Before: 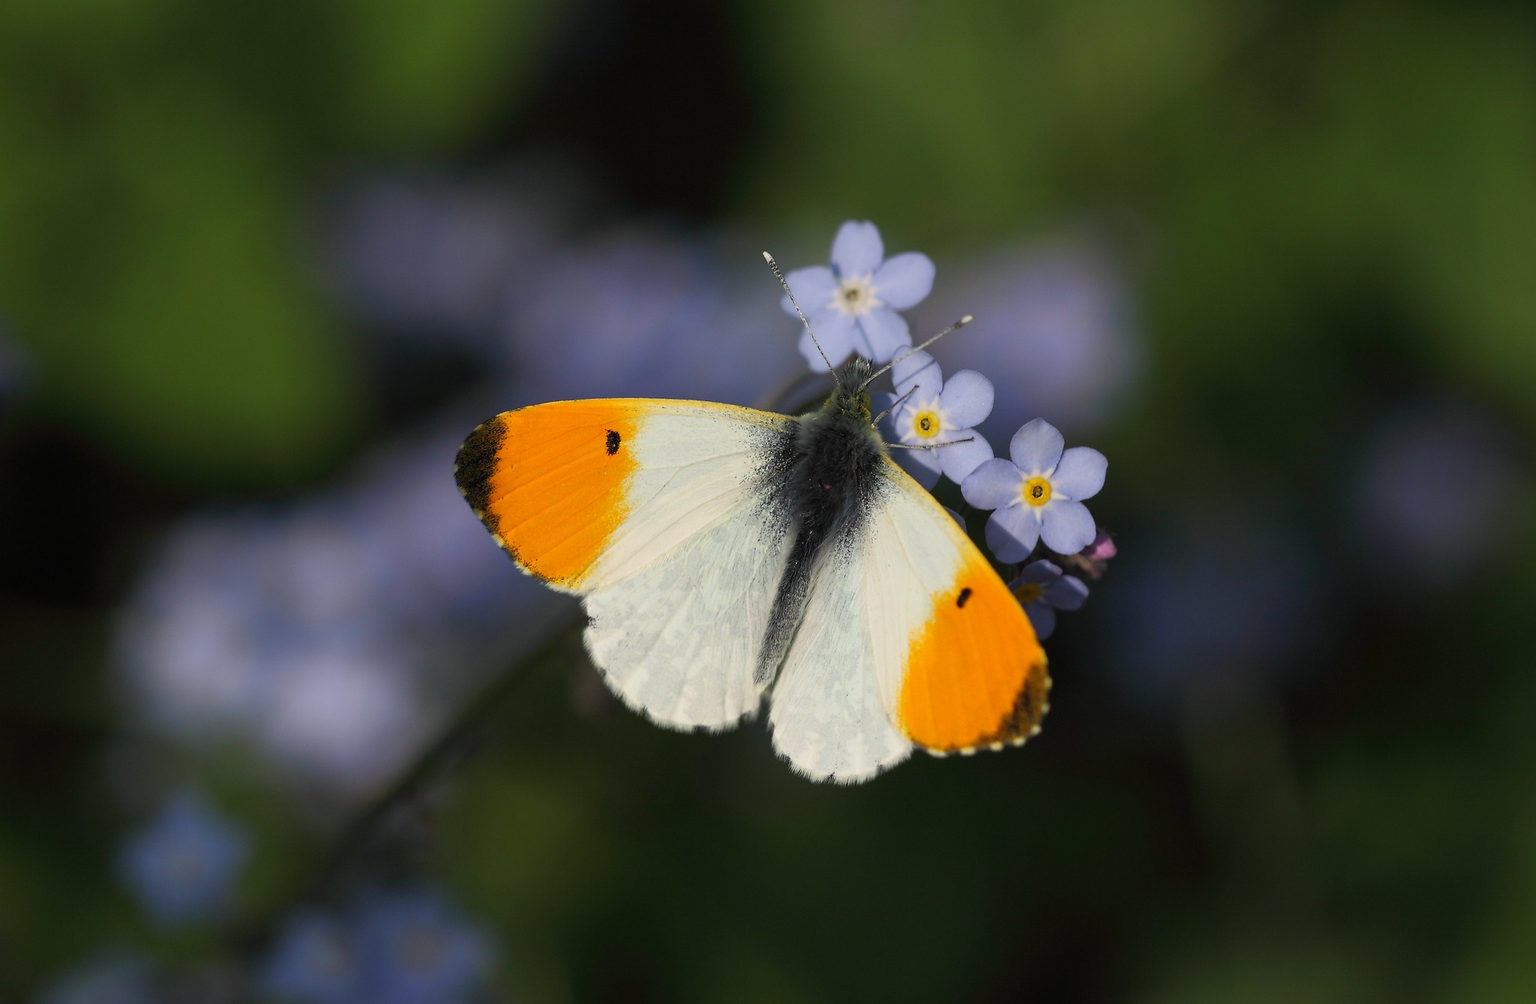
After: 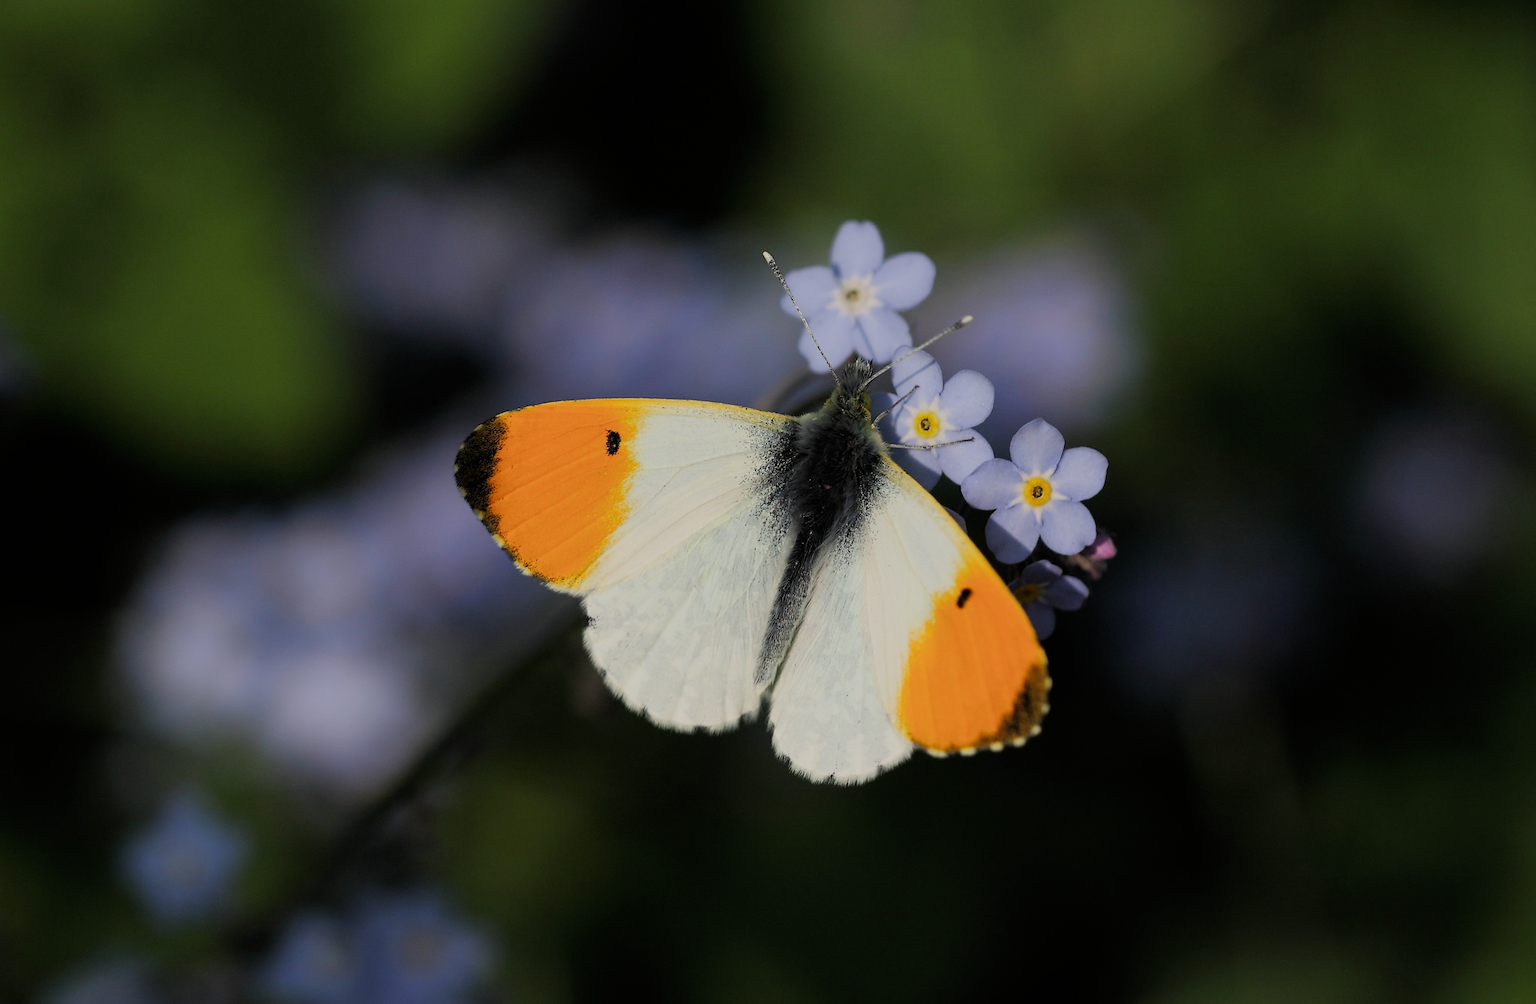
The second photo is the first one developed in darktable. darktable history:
filmic rgb: black relative exposure -7.65 EV, white relative exposure 4.56 EV, hardness 3.61, contrast 1.054
